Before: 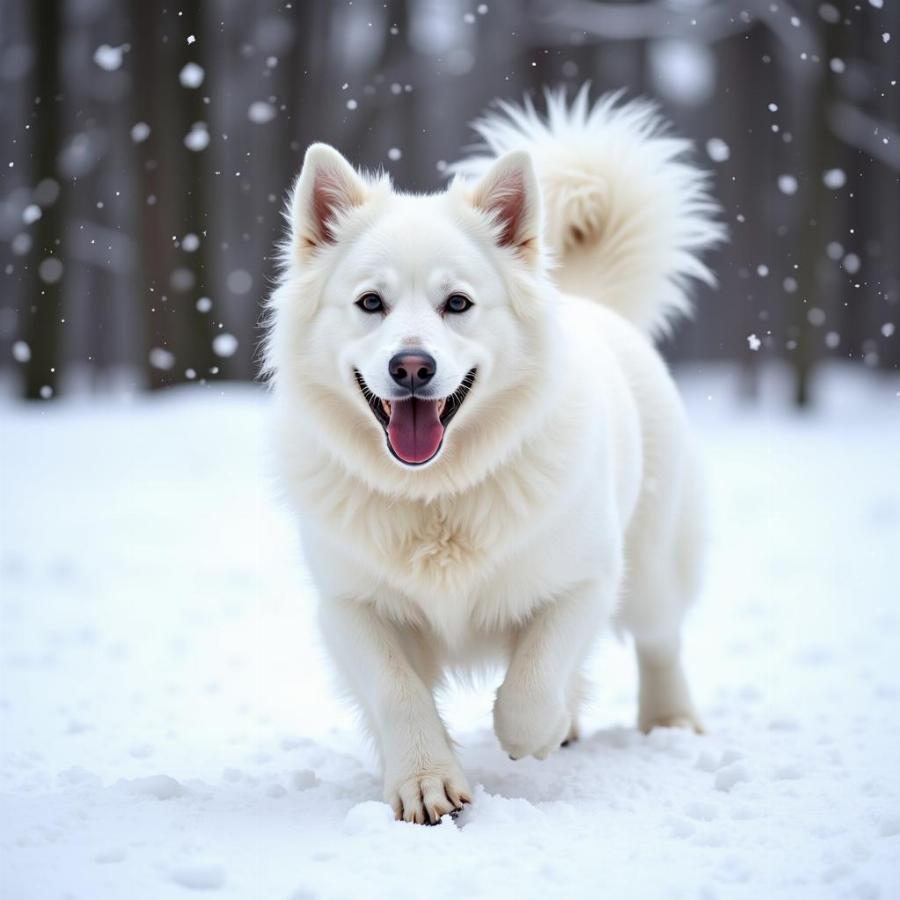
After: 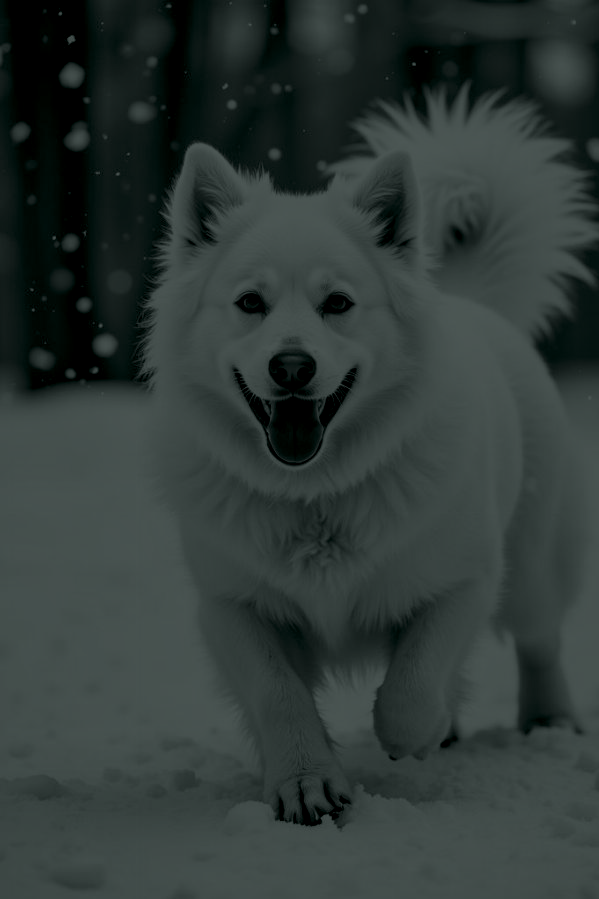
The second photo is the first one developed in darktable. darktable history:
crop and rotate: left 13.342%, right 19.991%
local contrast: on, module defaults
shadows and highlights: soften with gaussian
color balance rgb: shadows fall-off 101%, linear chroma grading › mid-tones 7.63%, perceptual saturation grading › mid-tones 11.68%, mask middle-gray fulcrum 22.45%, global vibrance 10.11%, saturation formula JzAzBz (2021)
filmic rgb: black relative exposure -11.35 EV, white relative exposure 3.22 EV, hardness 6.76, color science v6 (2022)
white balance: red 1.009, blue 0.985
colorize: hue 90°, saturation 19%, lightness 1.59%, version 1
